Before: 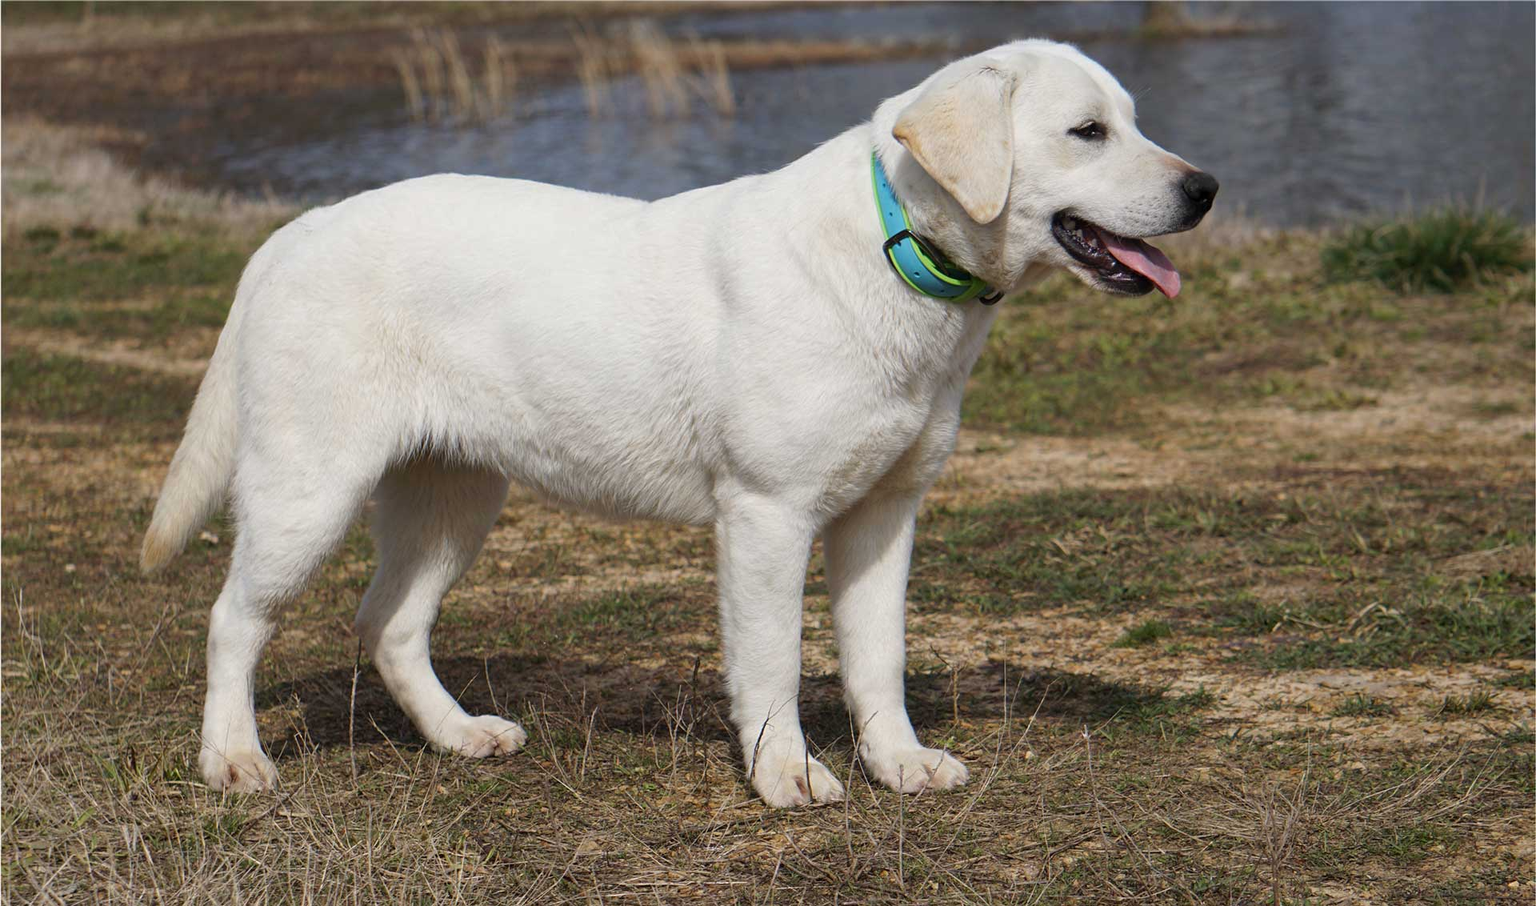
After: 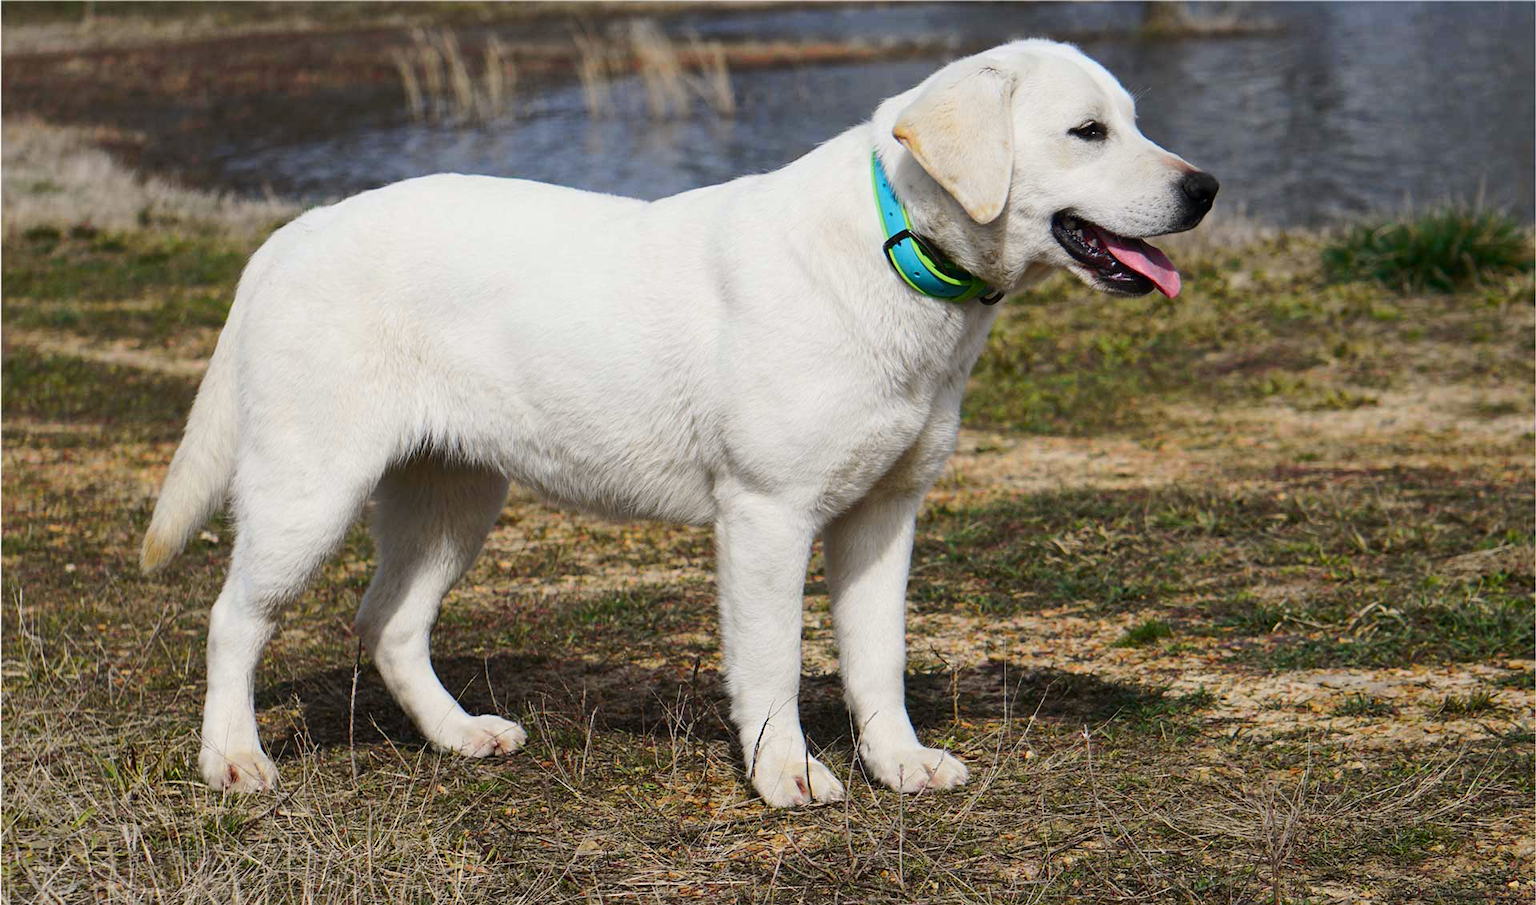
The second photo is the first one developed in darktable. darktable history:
tone curve: curves: ch0 [(0, 0) (0.126, 0.086) (0.338, 0.307) (0.494, 0.531) (0.703, 0.762) (1, 1)]; ch1 [(0, 0) (0.346, 0.324) (0.45, 0.426) (0.5, 0.5) (0.522, 0.517) (0.55, 0.578) (1, 1)]; ch2 [(0, 0) (0.44, 0.424) (0.501, 0.499) (0.554, 0.554) (0.622, 0.667) (0.707, 0.746) (1, 1)], color space Lab, independent channels, preserve colors none
